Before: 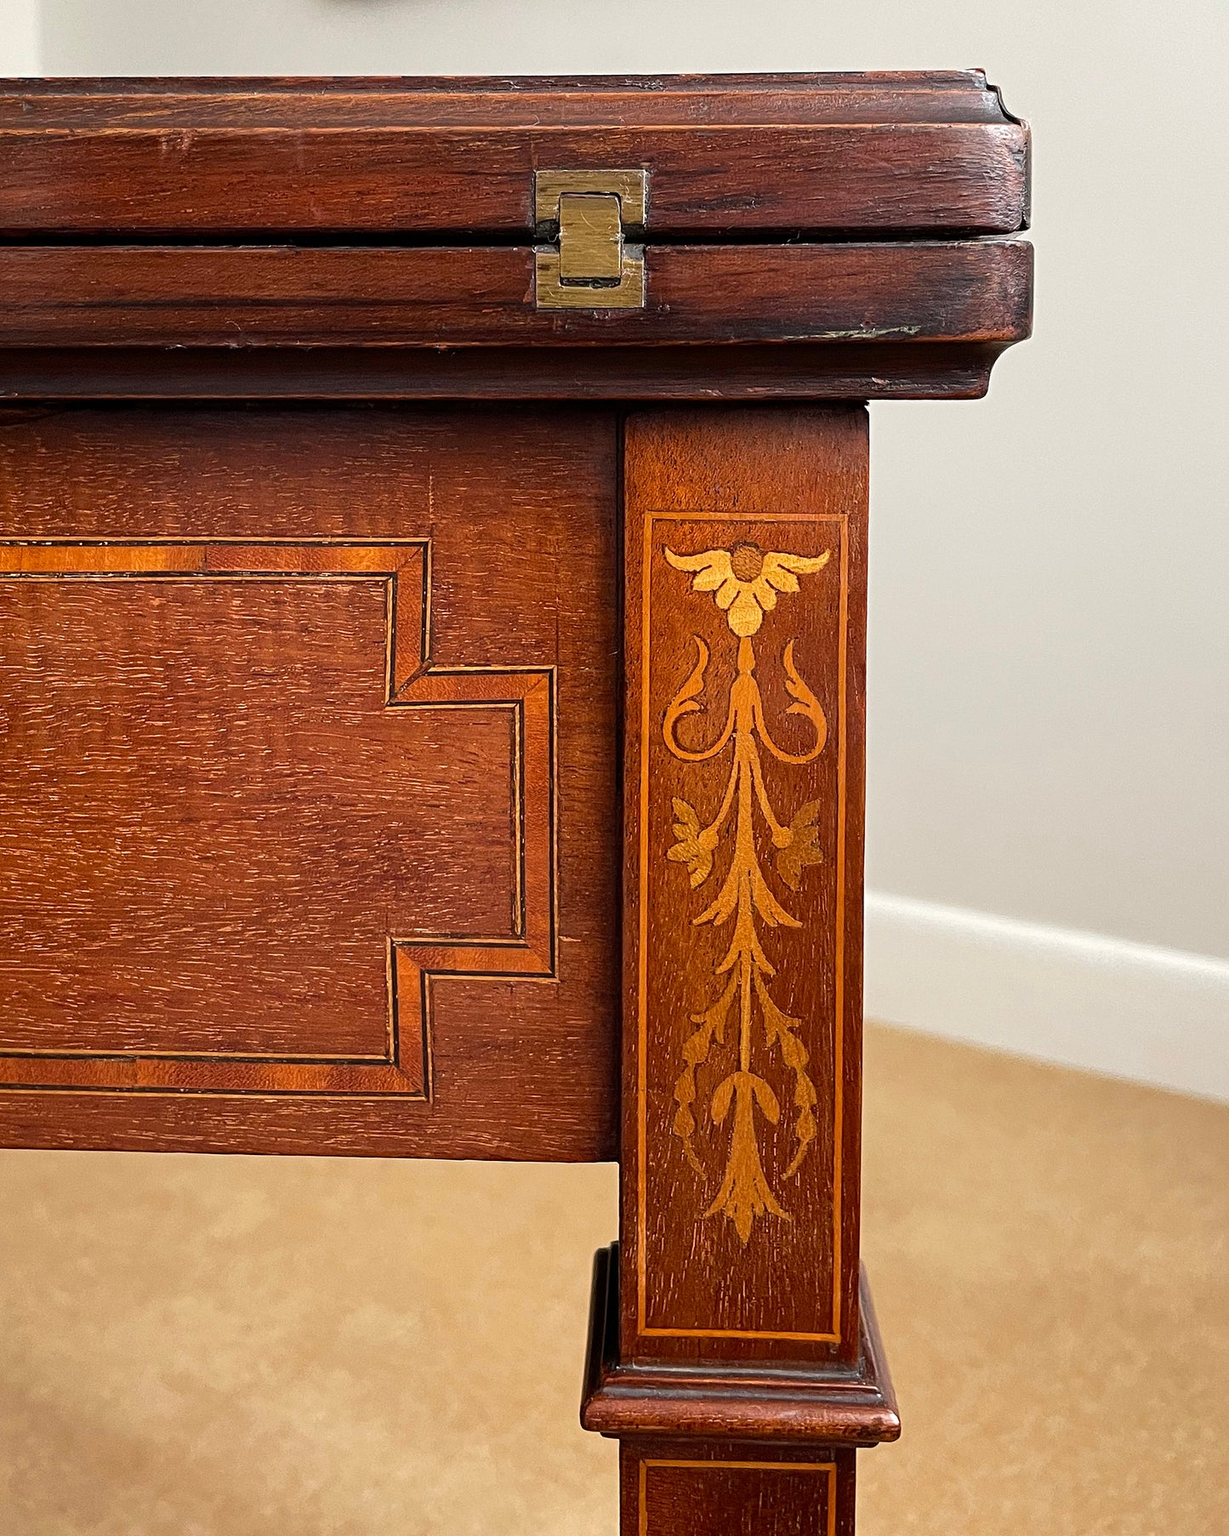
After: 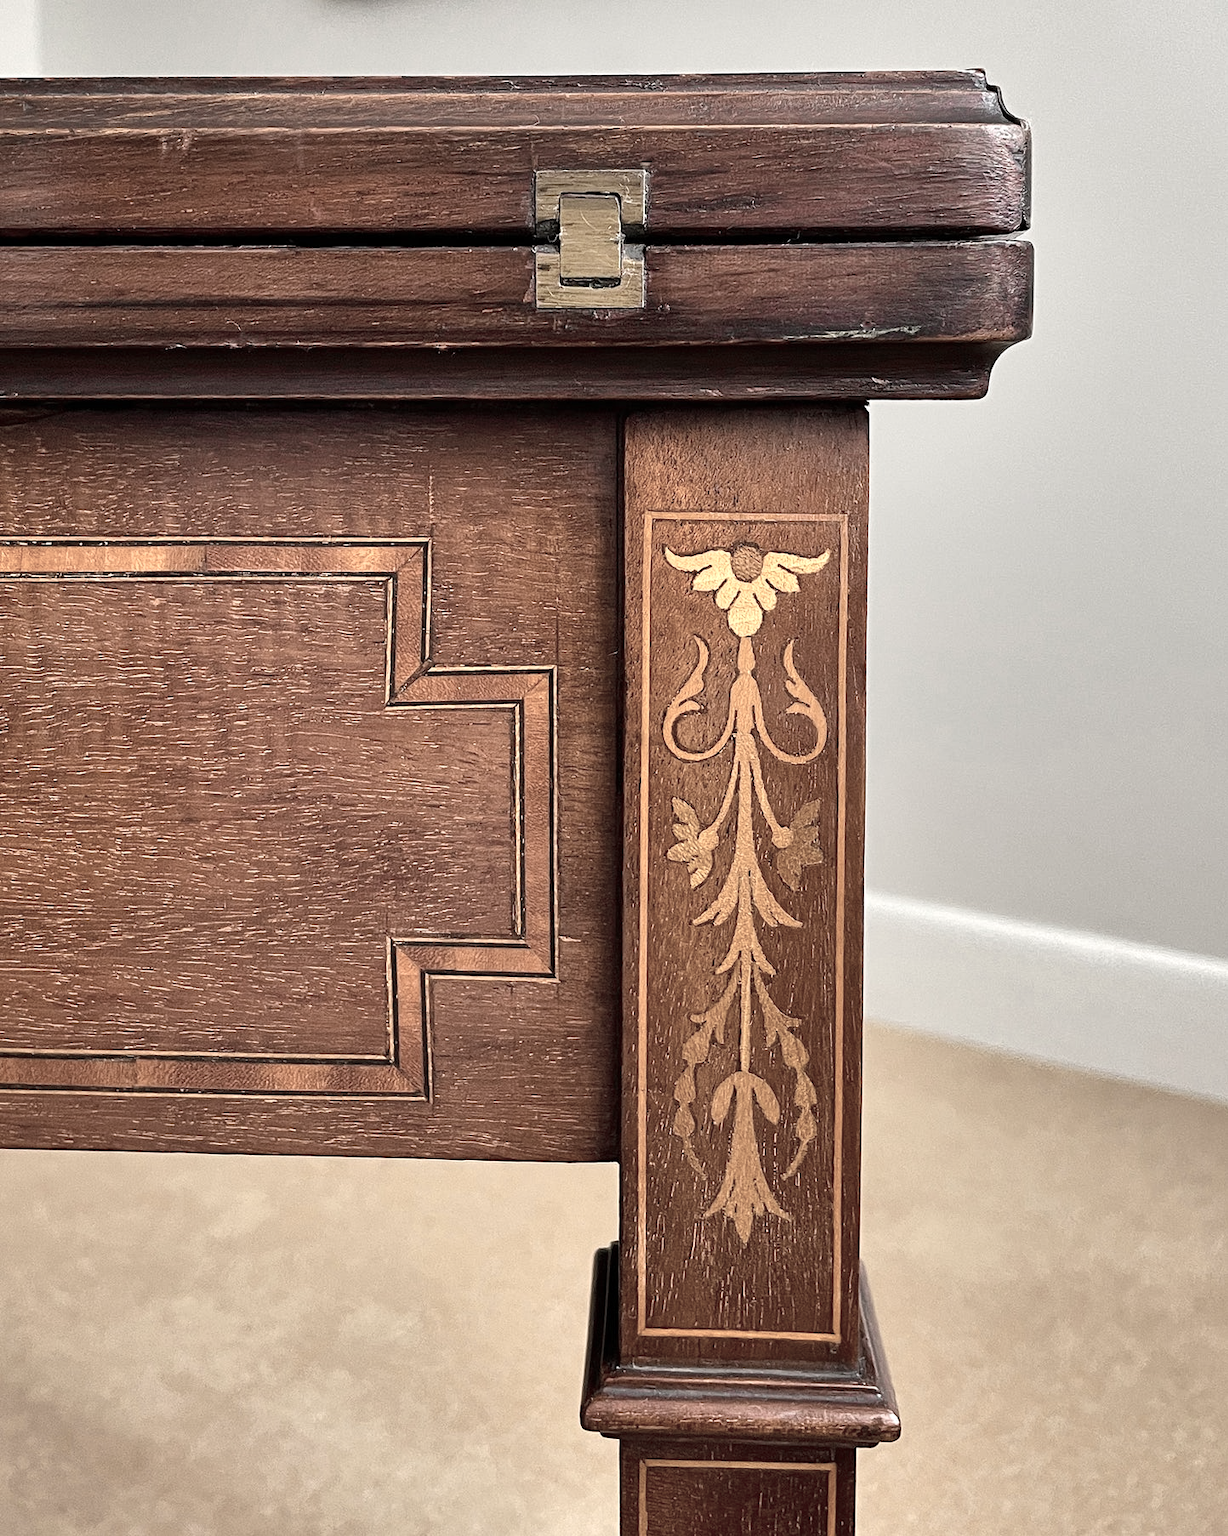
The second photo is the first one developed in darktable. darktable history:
color zones: curves: ch0 [(0, 0.6) (0.129, 0.585) (0.193, 0.596) (0.429, 0.5) (0.571, 0.5) (0.714, 0.5) (0.857, 0.5) (1, 0.6)]; ch1 [(0, 0.453) (0.112, 0.245) (0.213, 0.252) (0.429, 0.233) (0.571, 0.231) (0.683, 0.242) (0.857, 0.296) (1, 0.453)]
shadows and highlights: highlights color adjustment 0%, soften with gaussian
